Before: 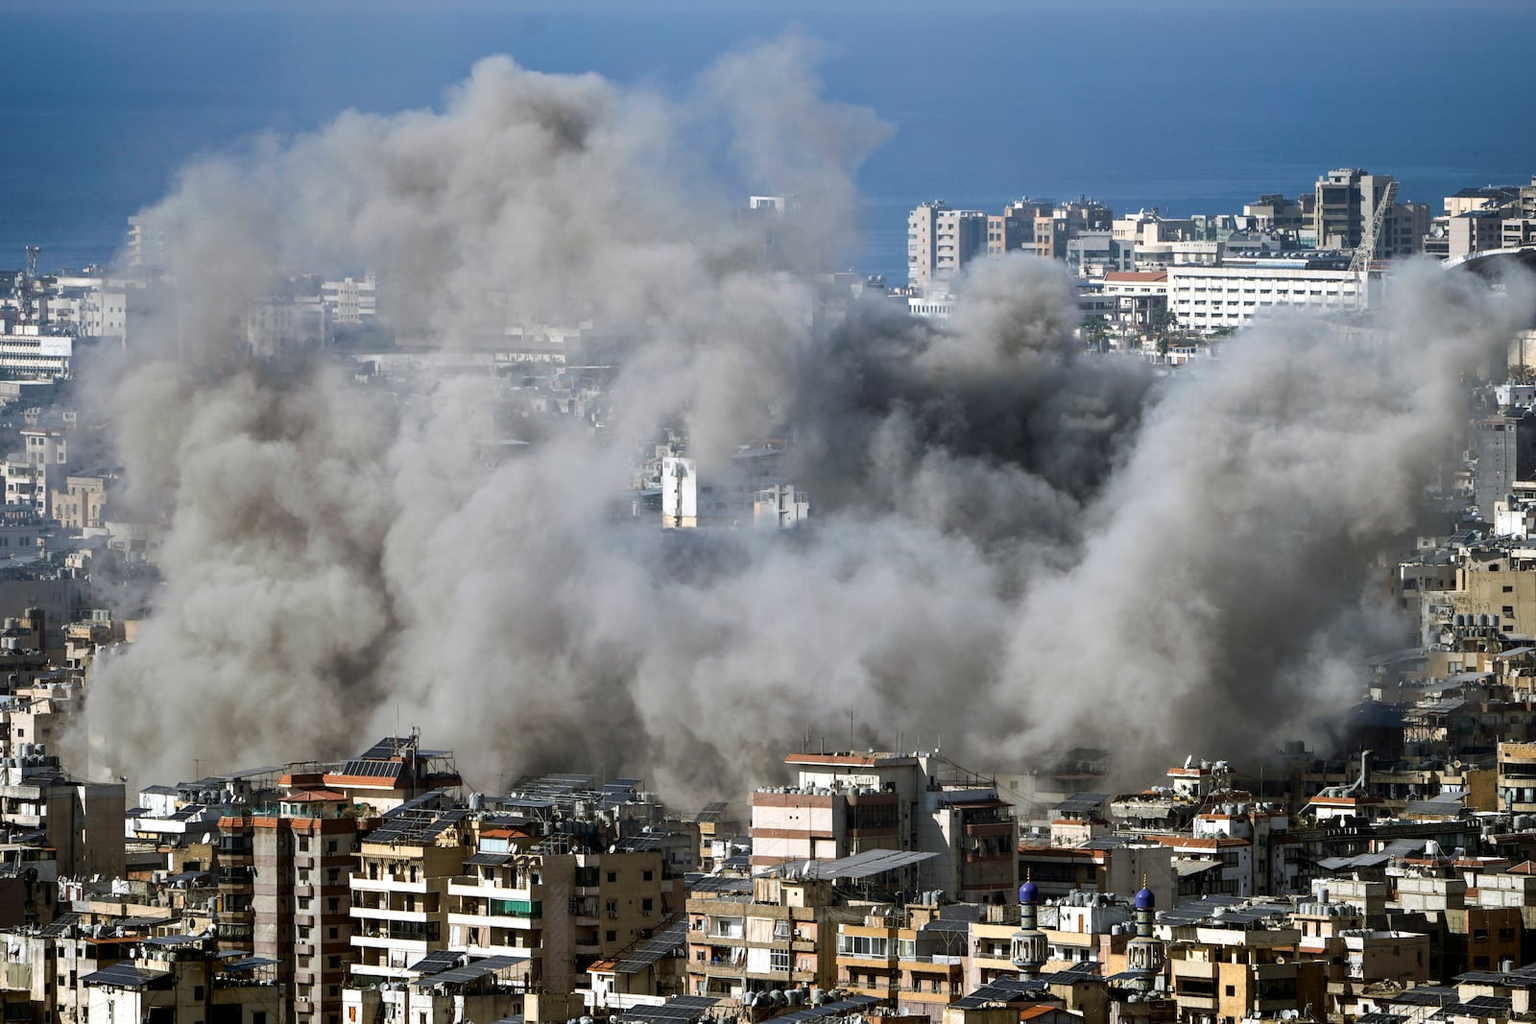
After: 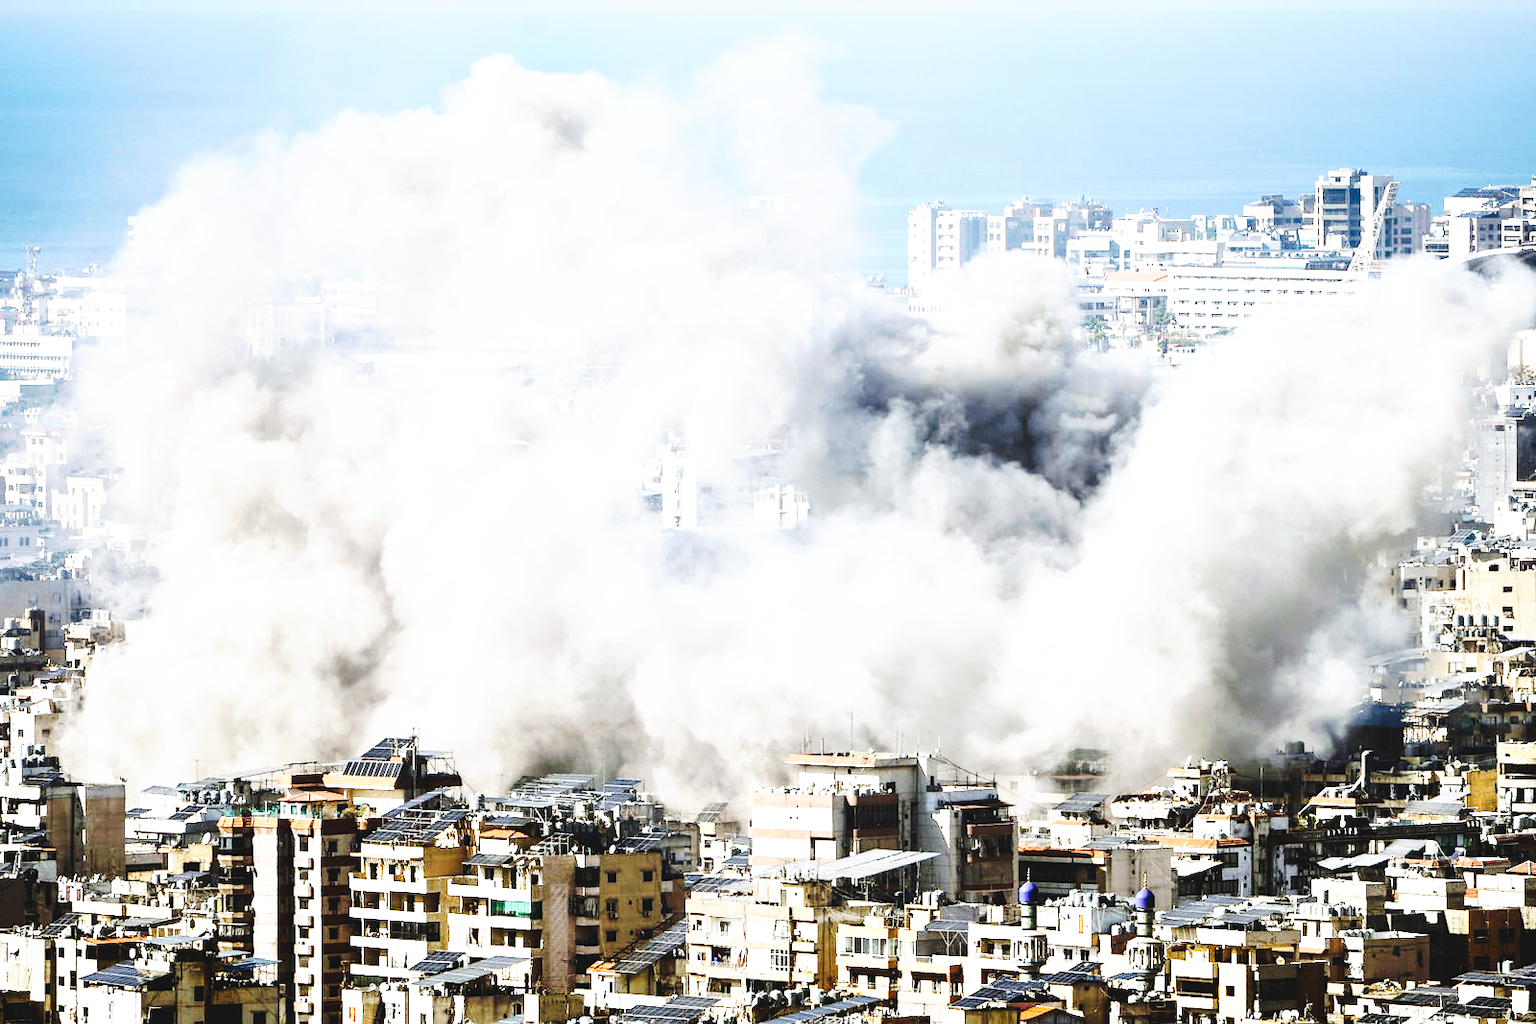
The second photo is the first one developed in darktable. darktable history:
exposure: black level correction 0, exposure 0.695 EV, compensate highlight preservation false
base curve: curves: ch0 [(0, 0) (0.007, 0.004) (0.027, 0.03) (0.046, 0.07) (0.207, 0.54) (0.442, 0.872) (0.673, 0.972) (1, 1)], preserve colors none
tone equalizer: -8 EV -0.431 EV, -7 EV -0.386 EV, -6 EV -0.318 EV, -5 EV -0.19 EV, -3 EV 0.221 EV, -2 EV 0.309 EV, -1 EV 0.401 EV, +0 EV 0.436 EV, edges refinement/feathering 500, mask exposure compensation -1.24 EV, preserve details no
tone curve: curves: ch0 [(0, 0) (0.003, 0.06) (0.011, 0.071) (0.025, 0.085) (0.044, 0.104) (0.069, 0.123) (0.1, 0.146) (0.136, 0.167) (0.177, 0.205) (0.224, 0.248) (0.277, 0.309) (0.335, 0.384) (0.399, 0.467) (0.468, 0.553) (0.543, 0.633) (0.623, 0.698) (0.709, 0.769) (0.801, 0.841) (0.898, 0.912) (1, 1)], preserve colors none
